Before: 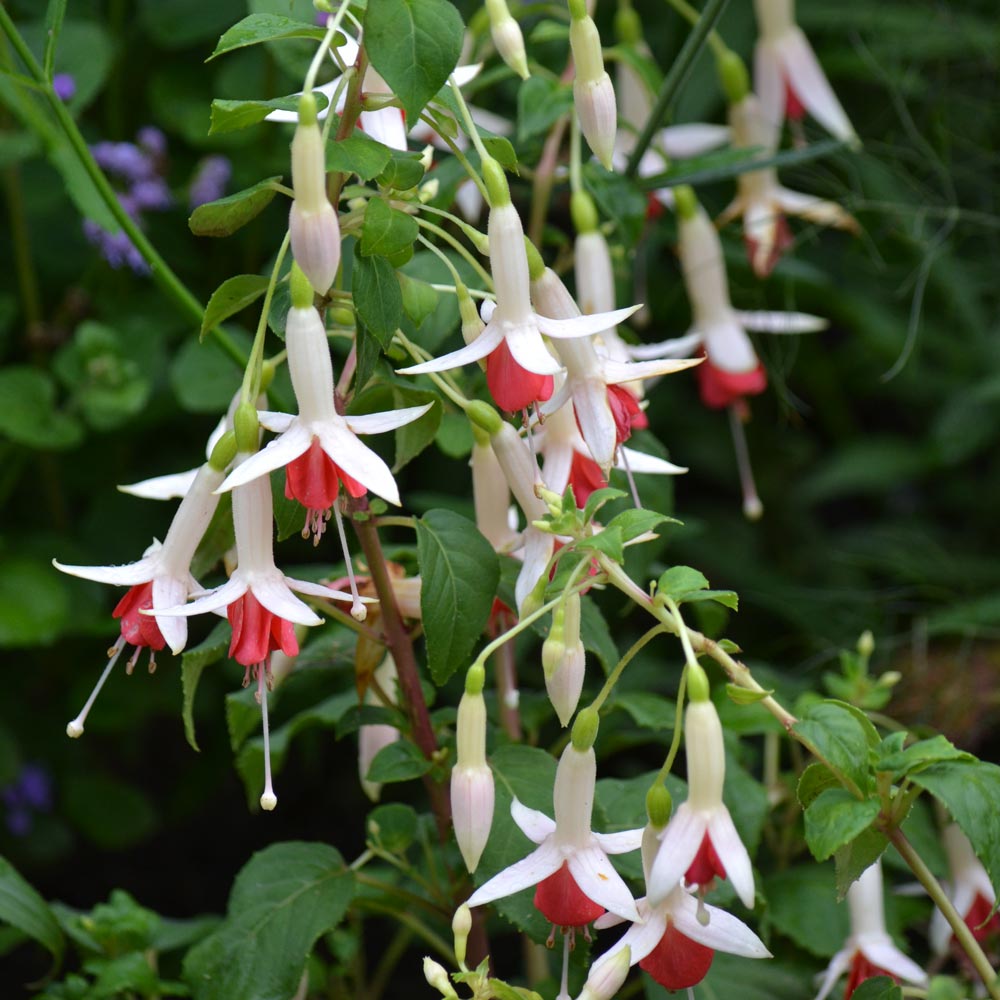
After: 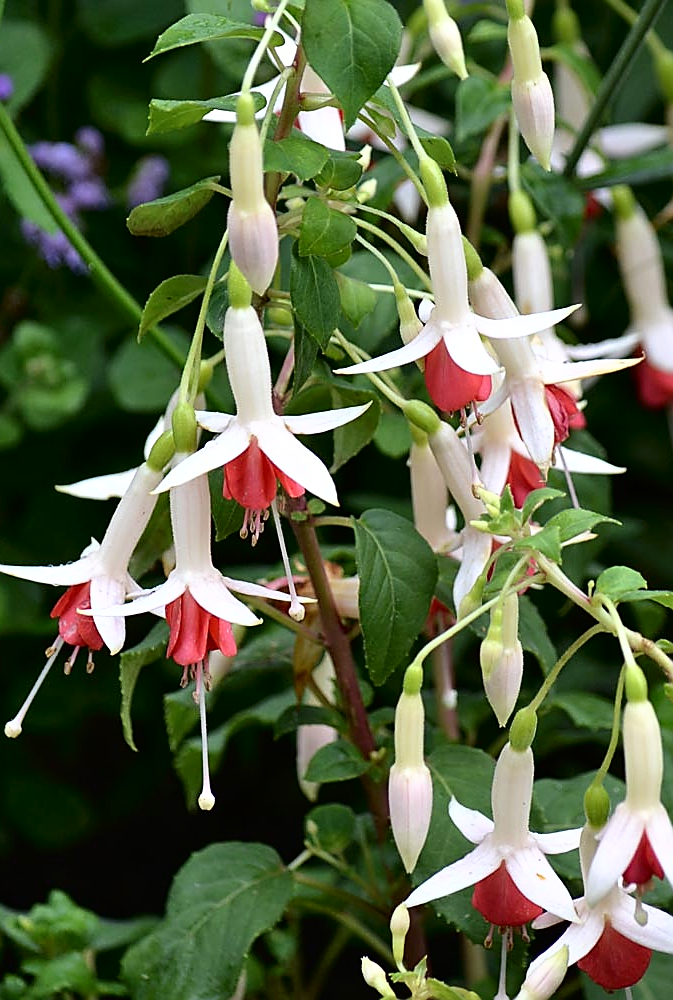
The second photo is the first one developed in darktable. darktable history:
sharpen: radius 1.398, amount 1.232, threshold 0.688
tone curve: curves: ch0 [(0, 0) (0.003, 0.001) (0.011, 0.005) (0.025, 0.01) (0.044, 0.019) (0.069, 0.029) (0.1, 0.042) (0.136, 0.078) (0.177, 0.129) (0.224, 0.182) (0.277, 0.246) (0.335, 0.318) (0.399, 0.396) (0.468, 0.481) (0.543, 0.573) (0.623, 0.672) (0.709, 0.777) (0.801, 0.881) (0.898, 0.975) (1, 1)], color space Lab, independent channels, preserve colors none
shadows and highlights: shadows 36.58, highlights -27.88, soften with gaussian
crop and rotate: left 6.254%, right 26.446%
